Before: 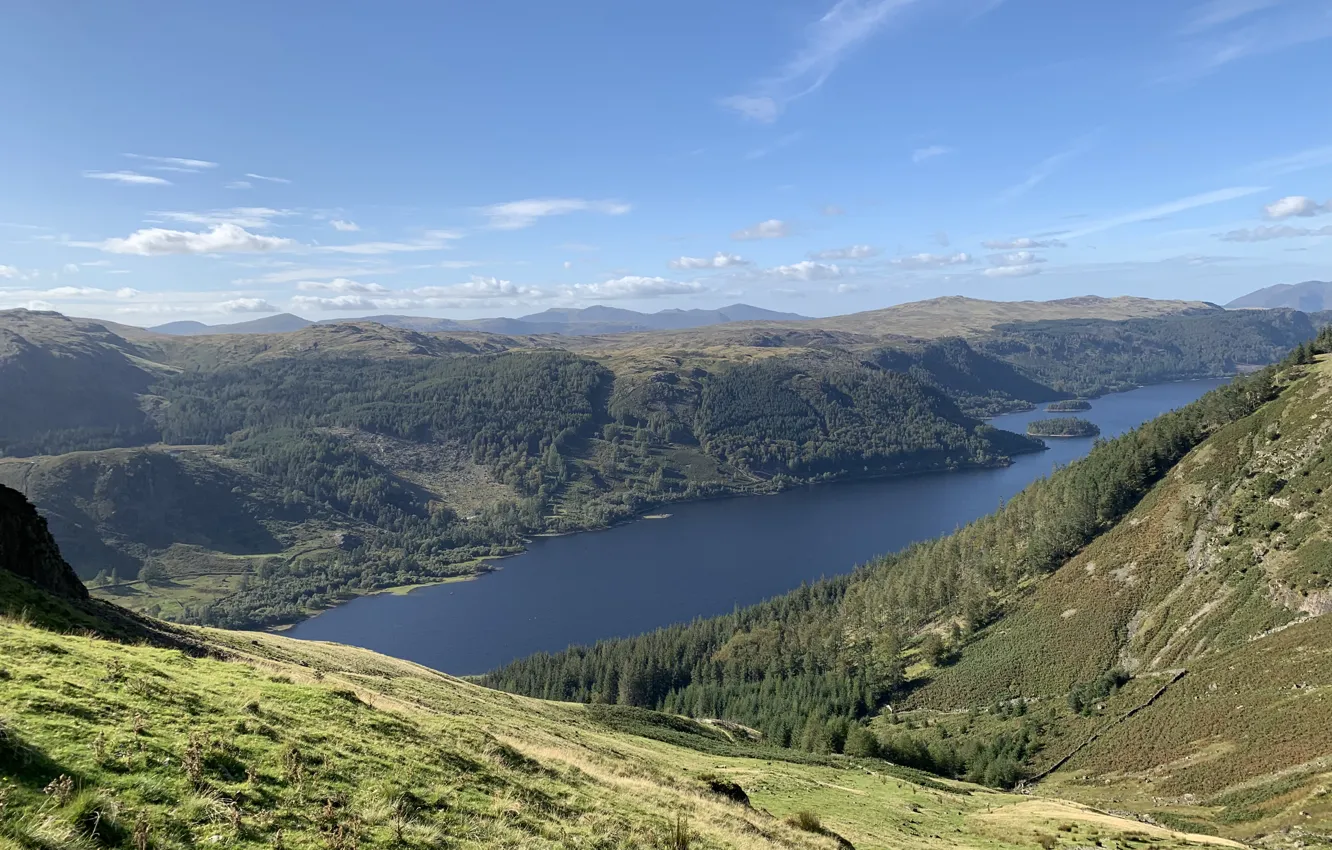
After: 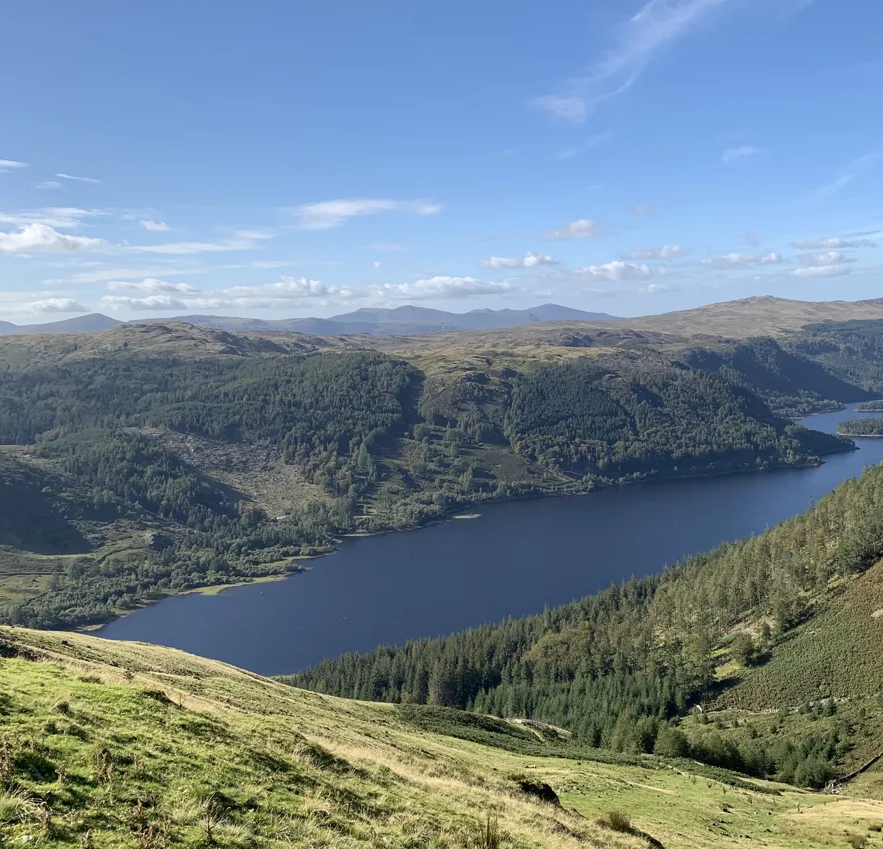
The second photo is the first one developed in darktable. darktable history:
crop and rotate: left 14.321%, right 19.36%
